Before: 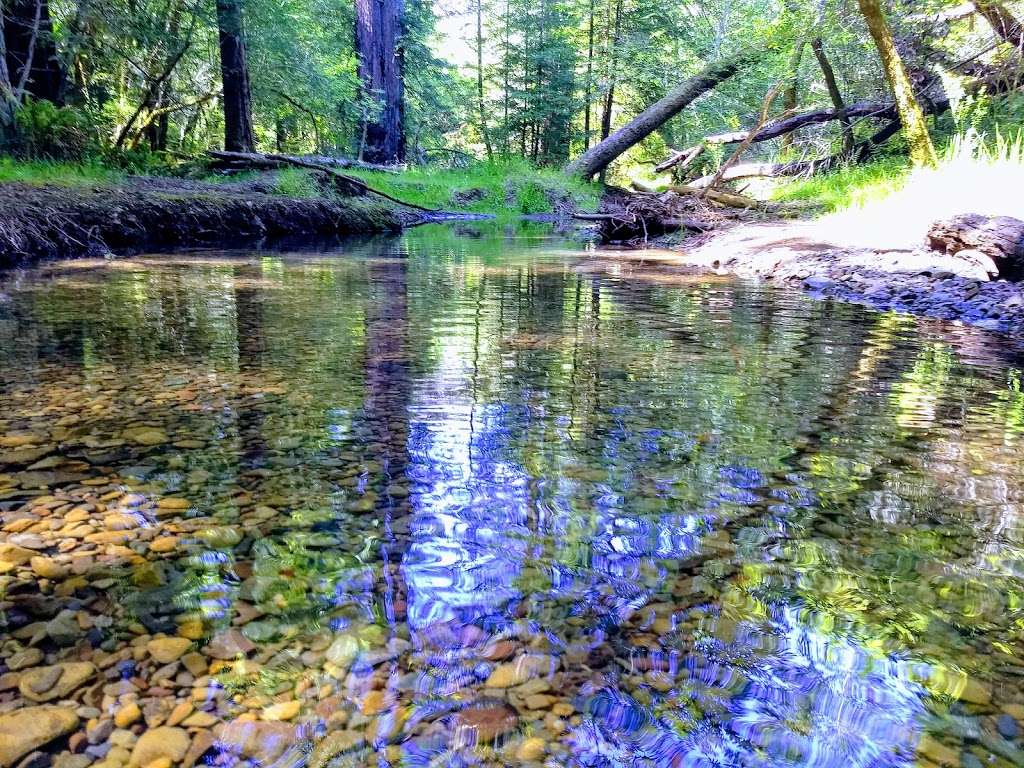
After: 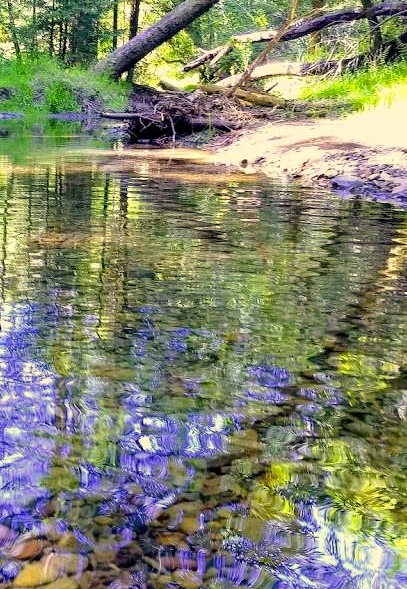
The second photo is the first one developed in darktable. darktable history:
exposure: black level correction 0.001, compensate exposure bias true, compensate highlight preservation false
color correction: highlights a* 2.63, highlights b* 22.86
crop: left 46.152%, top 13.154%, right 14.062%, bottom 10.027%
